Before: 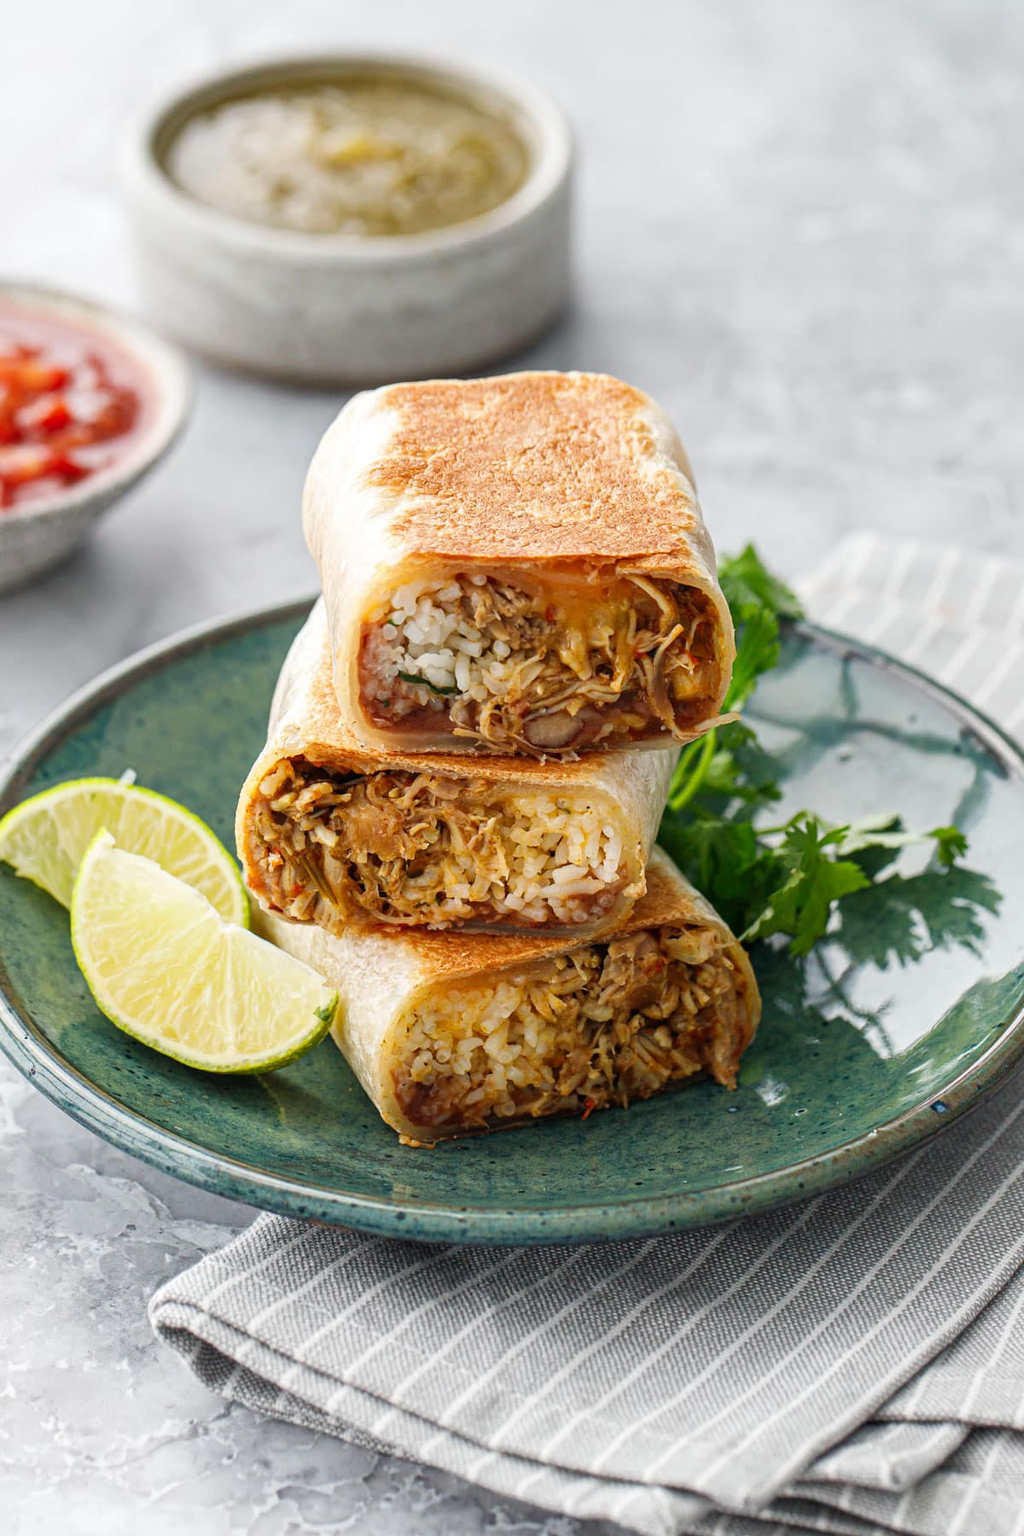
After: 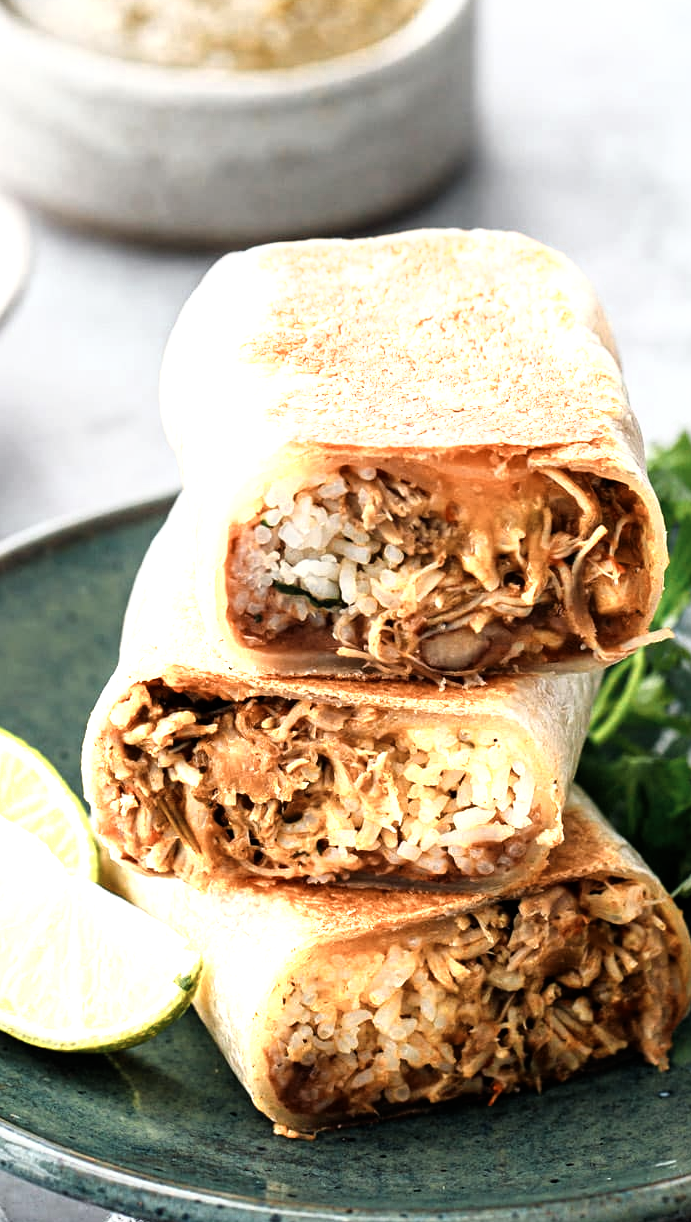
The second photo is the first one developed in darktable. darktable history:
crop: left 16.243%, top 11.491%, right 26.101%, bottom 20.569%
filmic rgb: black relative exposure -7.99 EV, white relative exposure 2.18 EV, hardness 7.02, color science v6 (2022)
color zones: curves: ch0 [(0.018, 0.548) (0.197, 0.654) (0.425, 0.447) (0.605, 0.658) (0.732, 0.579)]; ch1 [(0.105, 0.531) (0.224, 0.531) (0.386, 0.39) (0.618, 0.456) (0.732, 0.456) (0.956, 0.421)]; ch2 [(0.039, 0.583) (0.215, 0.465) (0.399, 0.544) (0.465, 0.548) (0.614, 0.447) (0.724, 0.43) (0.882, 0.623) (0.956, 0.632)]
